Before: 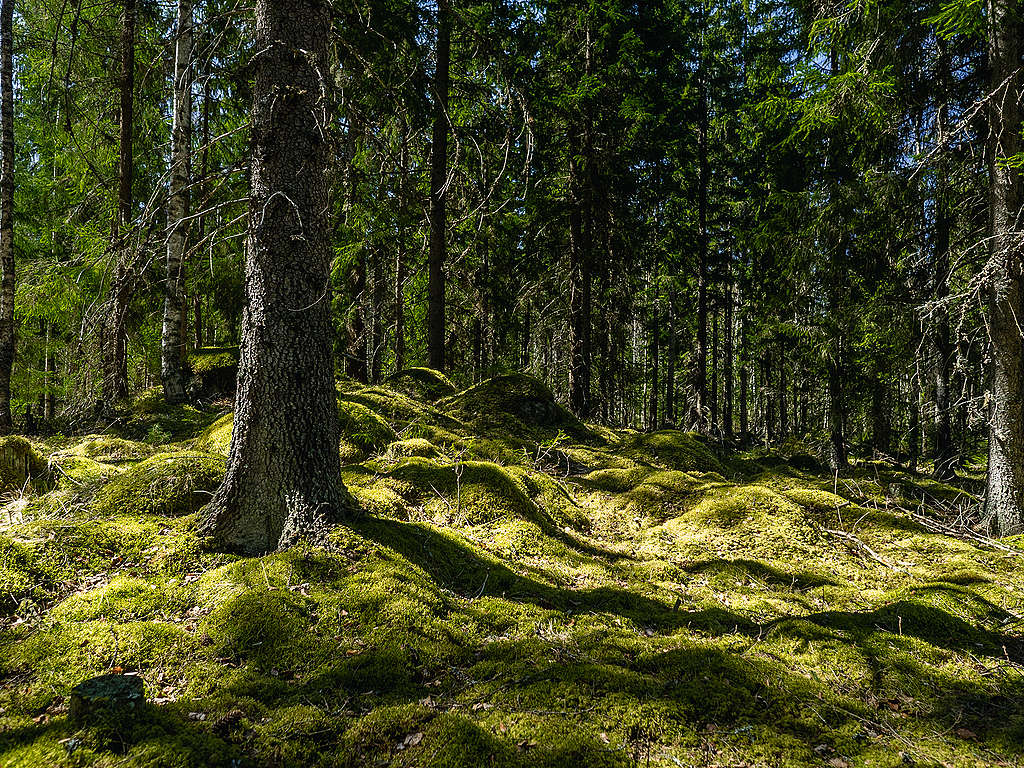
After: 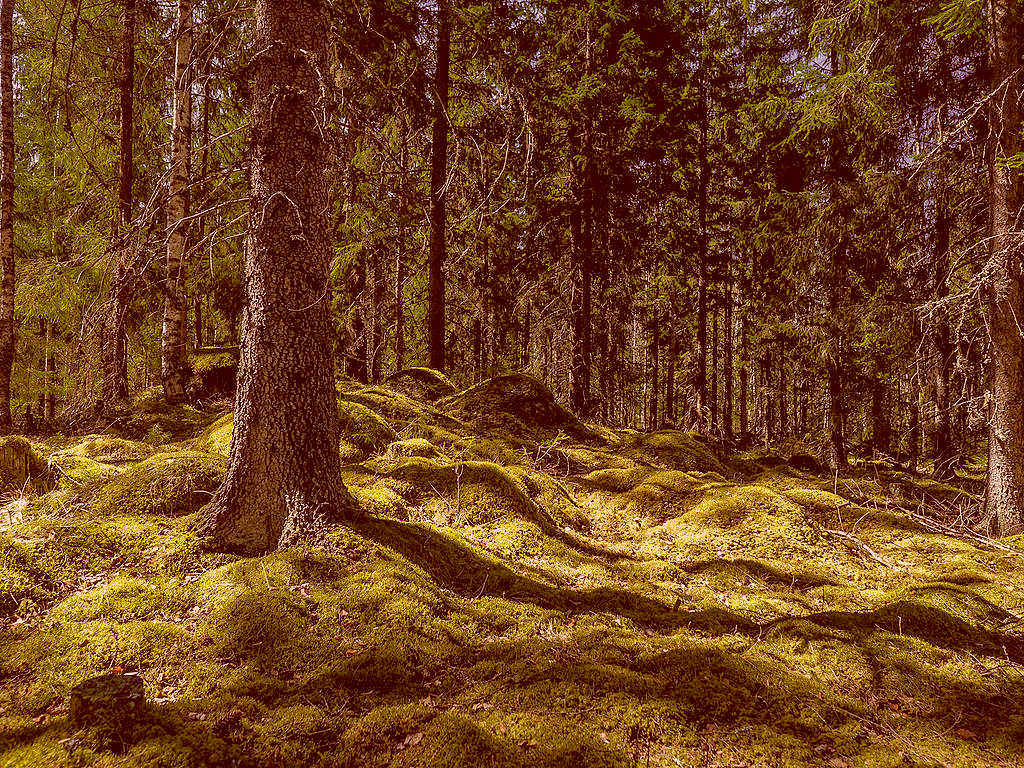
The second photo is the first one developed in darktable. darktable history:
color correction: highlights a* 9.03, highlights b* 8.71, shadows a* 40, shadows b* 40, saturation 0.8
shadows and highlights: shadows 60, highlights -60
